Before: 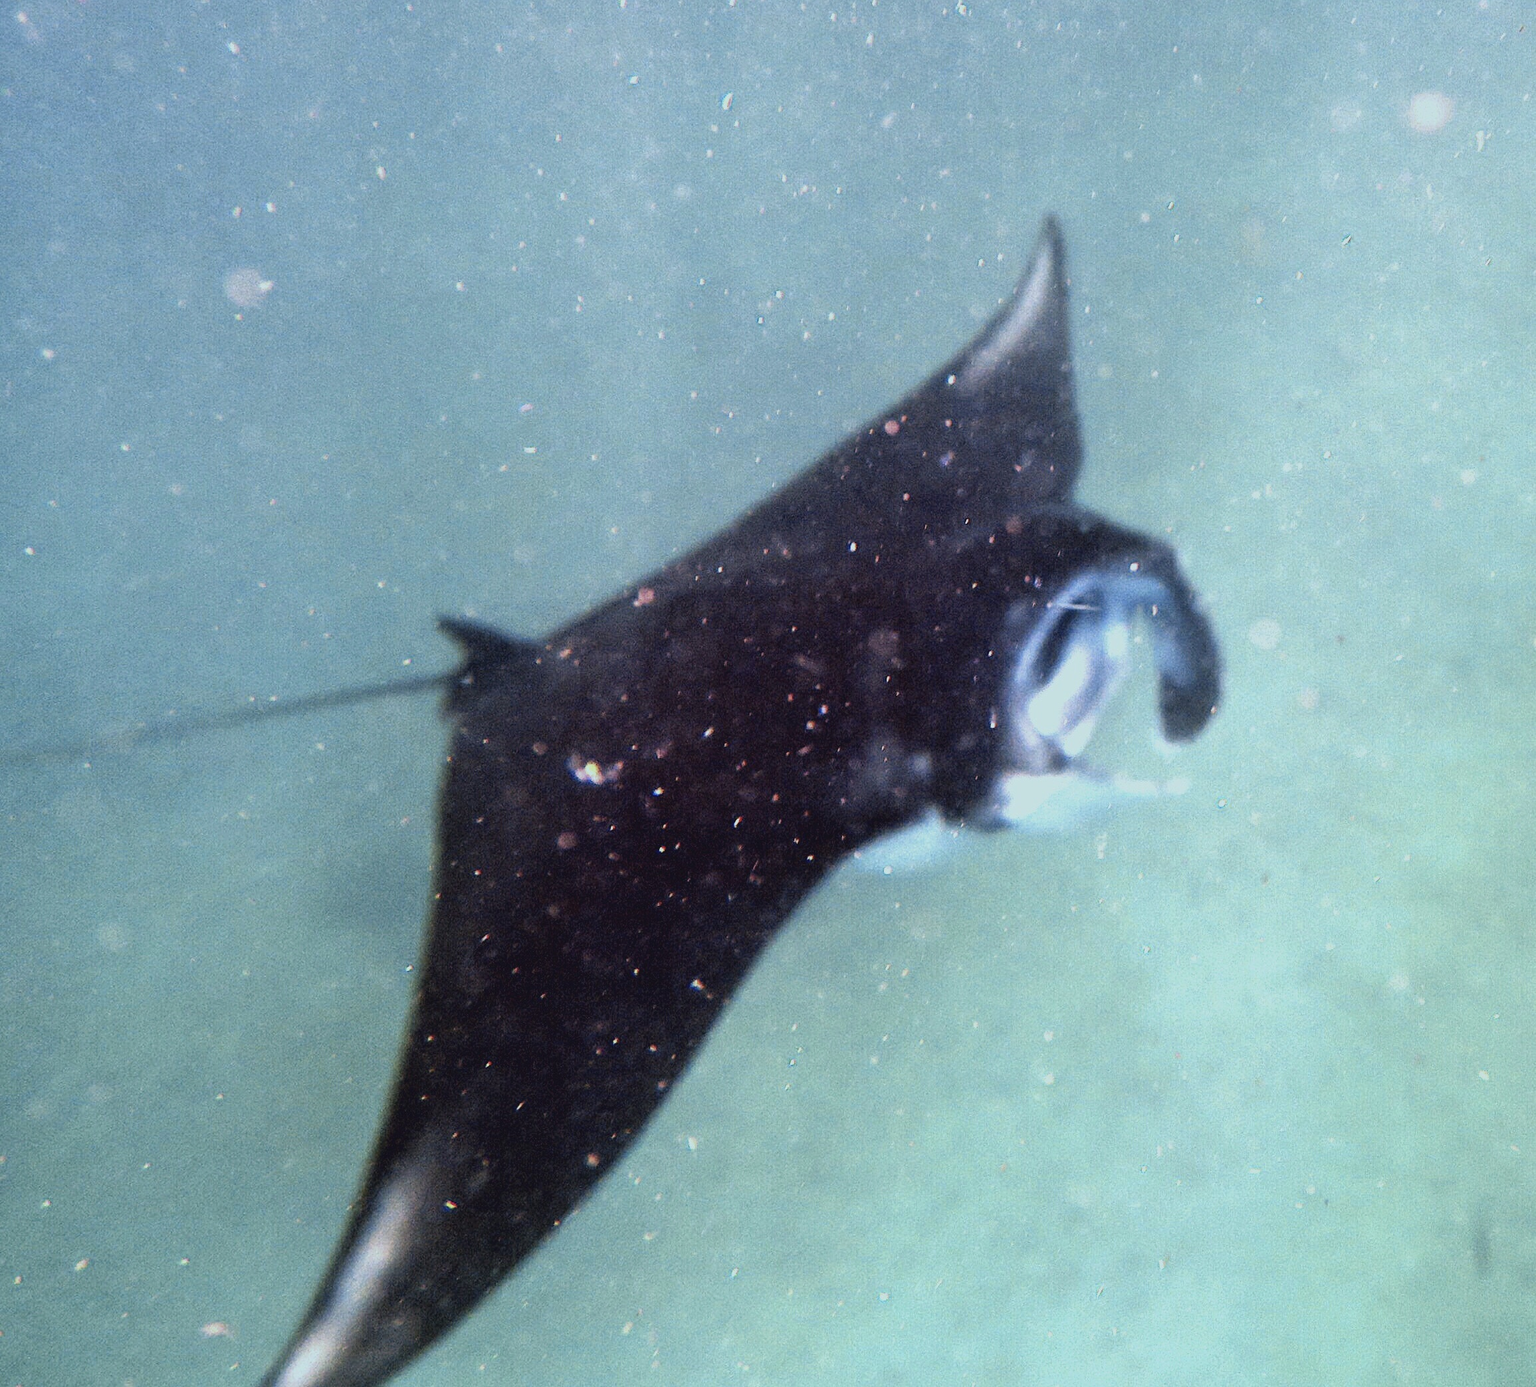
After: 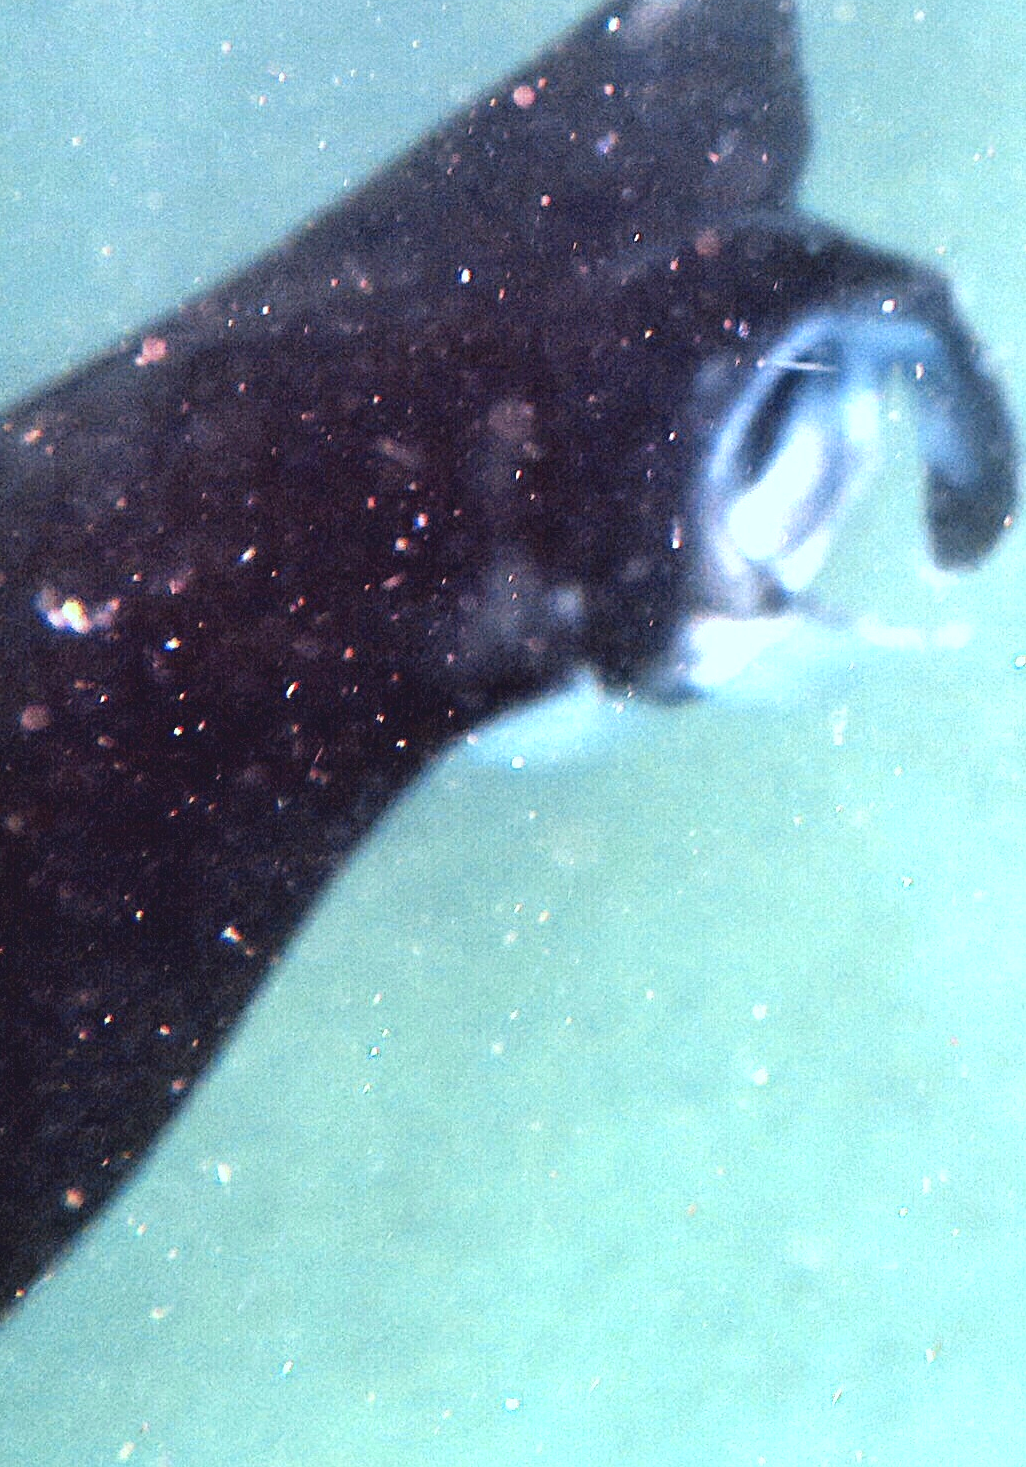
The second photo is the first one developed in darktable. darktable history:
exposure: exposure 0.6 EV, compensate highlight preservation false
crop: left 35.432%, top 26.233%, right 20.145%, bottom 3.432%
